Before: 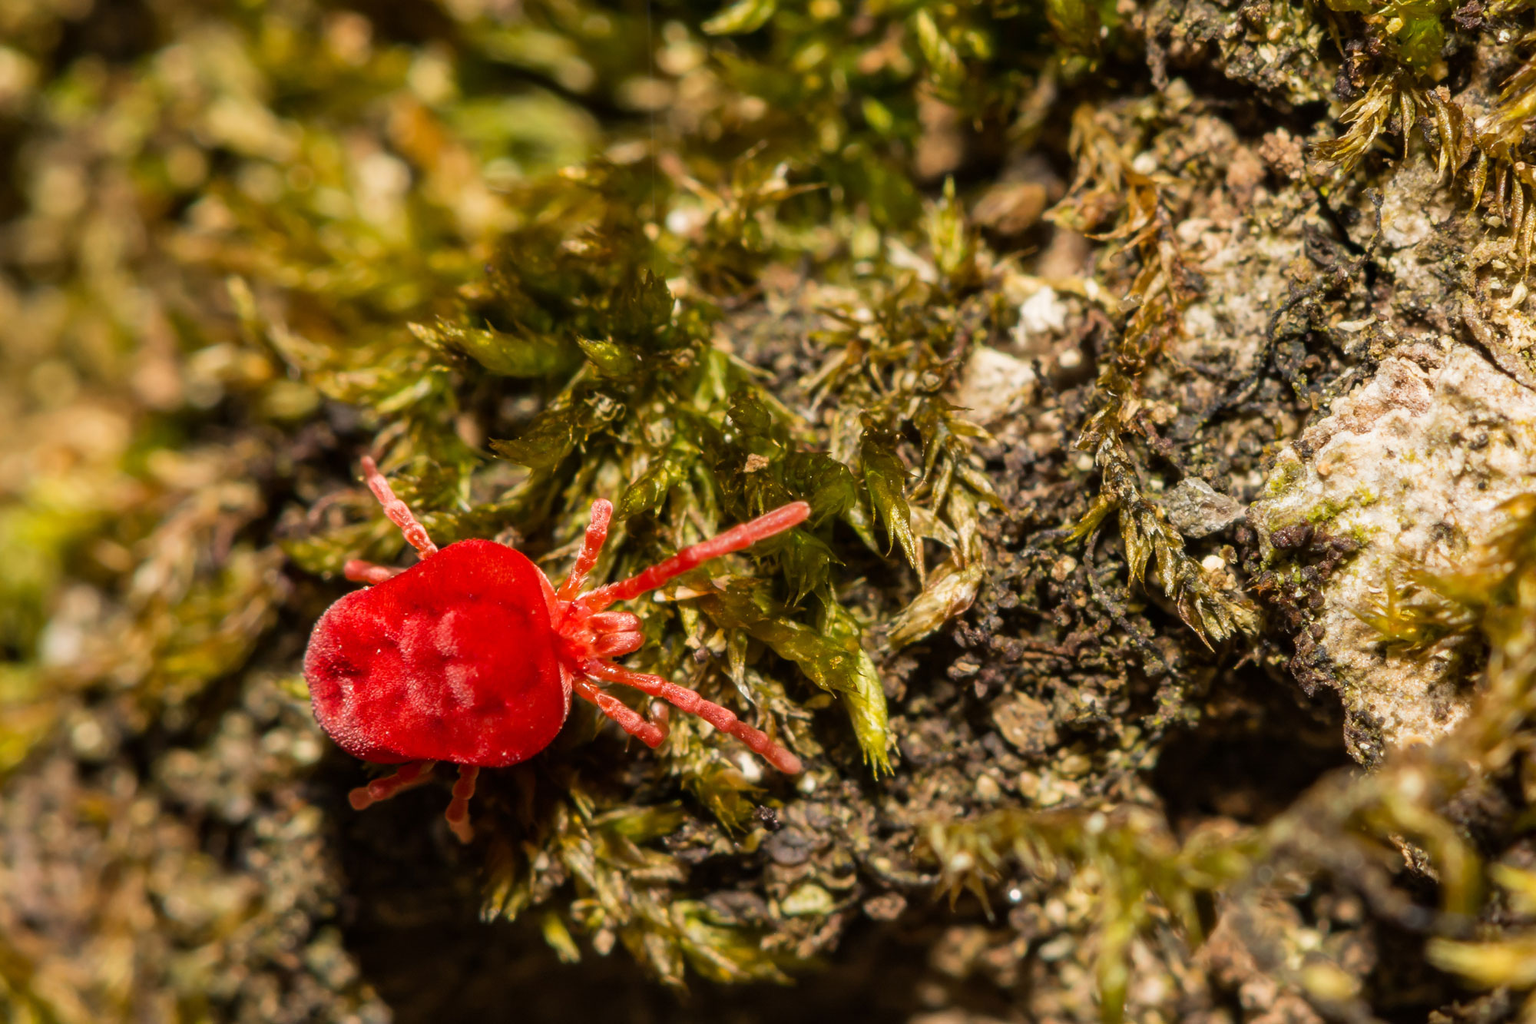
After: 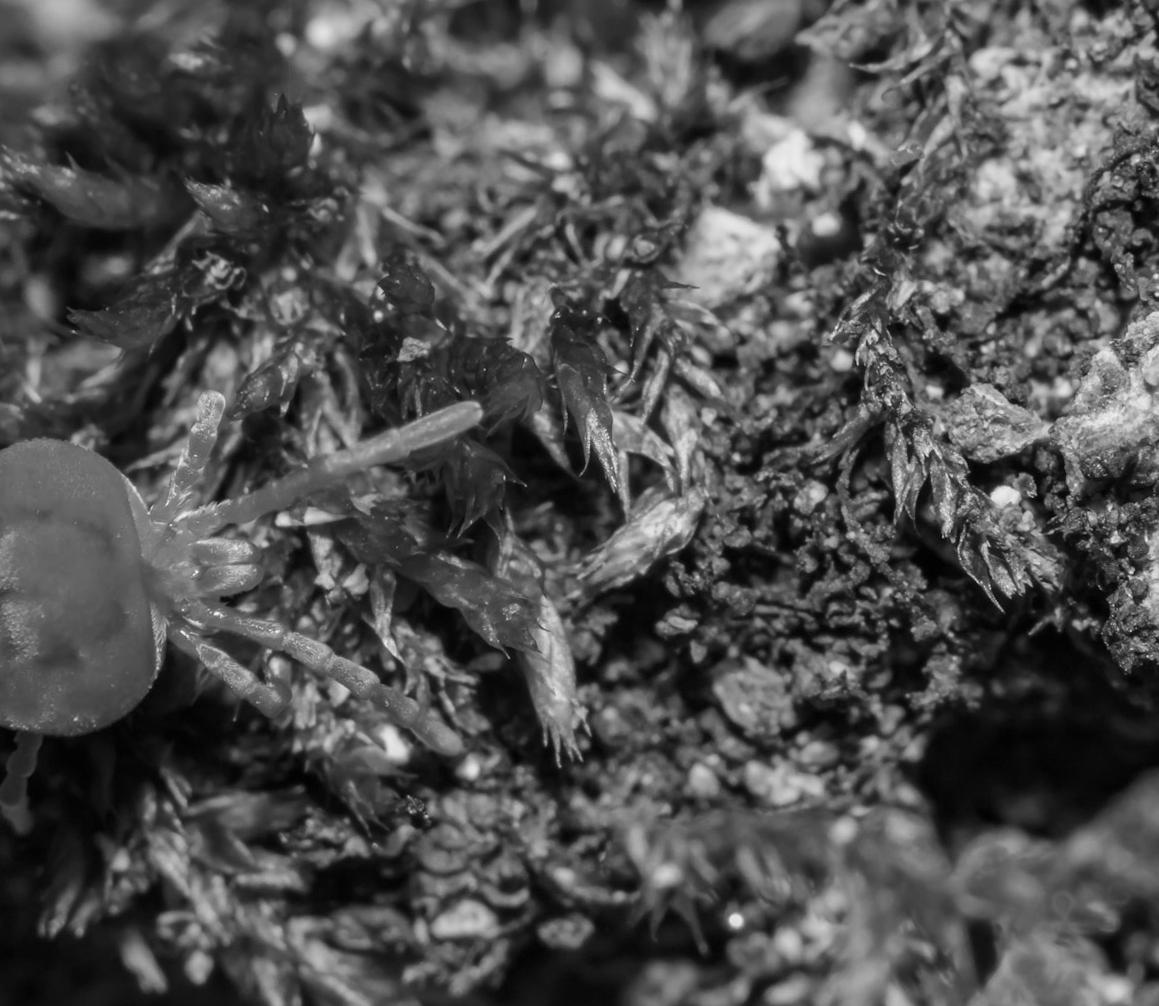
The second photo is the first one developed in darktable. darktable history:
color balance rgb: perceptual saturation grading › global saturation 25%, global vibrance 20%
color calibration: output gray [0.21, 0.42, 0.37, 0], gray › normalize channels true, illuminant same as pipeline (D50), adaptation XYZ, x 0.346, y 0.359, gamut compression 0
rotate and perspective: rotation 1.57°, crop left 0.018, crop right 0.982, crop top 0.039, crop bottom 0.961
crop and rotate: left 28.256%, top 17.734%, right 12.656%, bottom 3.573%
fill light: on, module defaults
